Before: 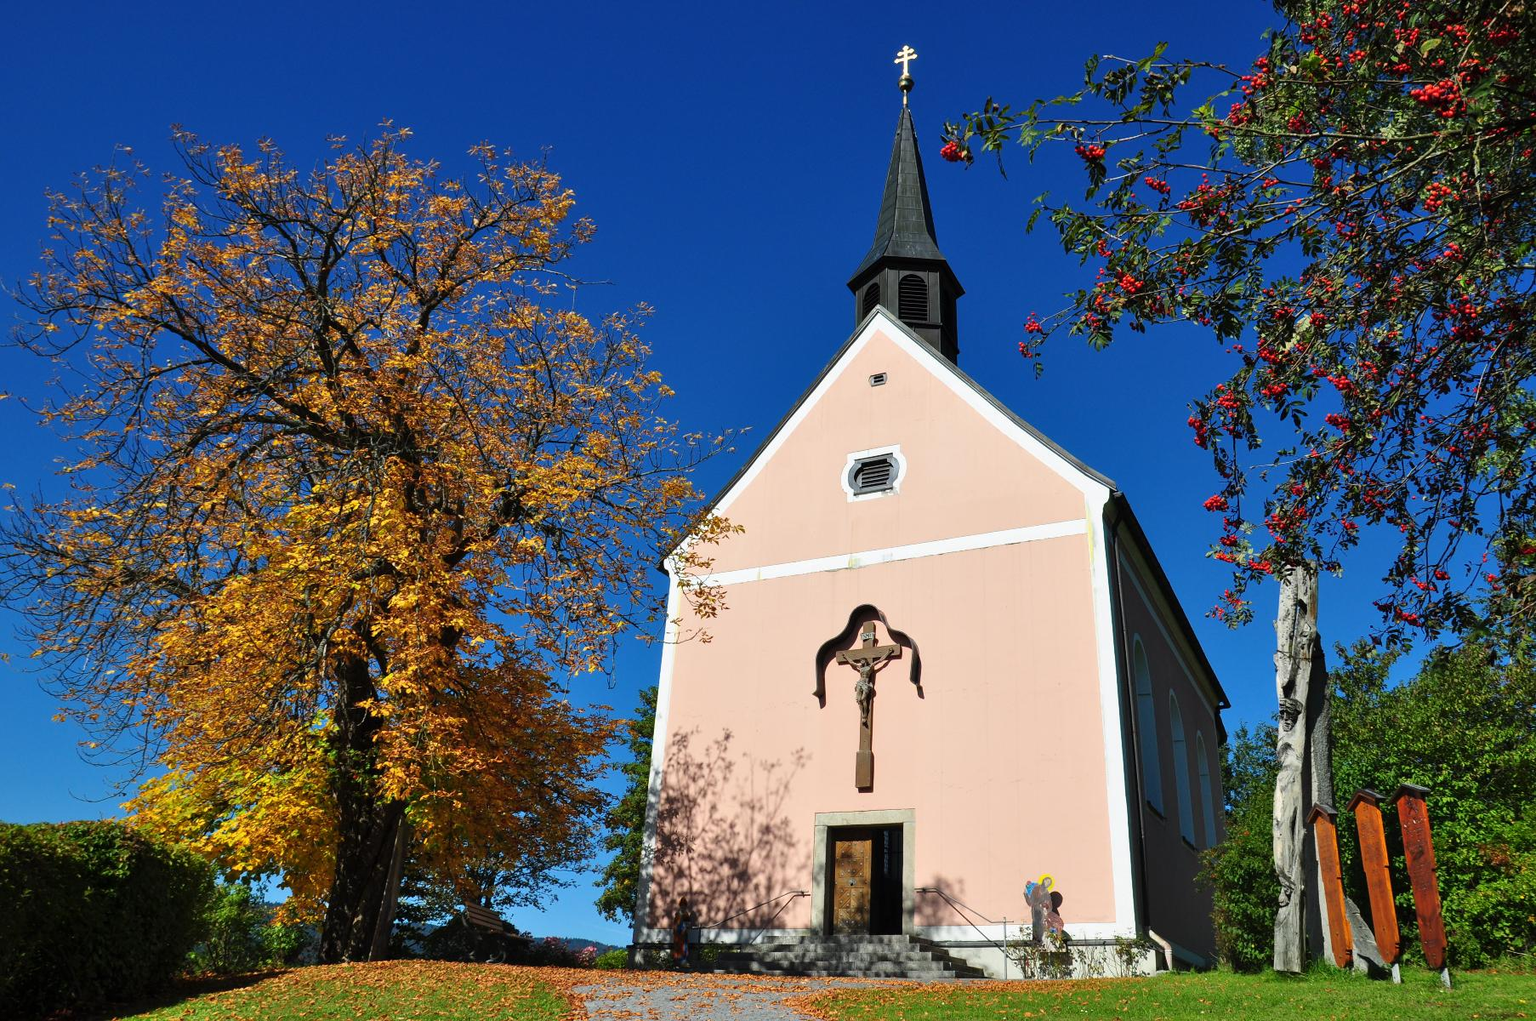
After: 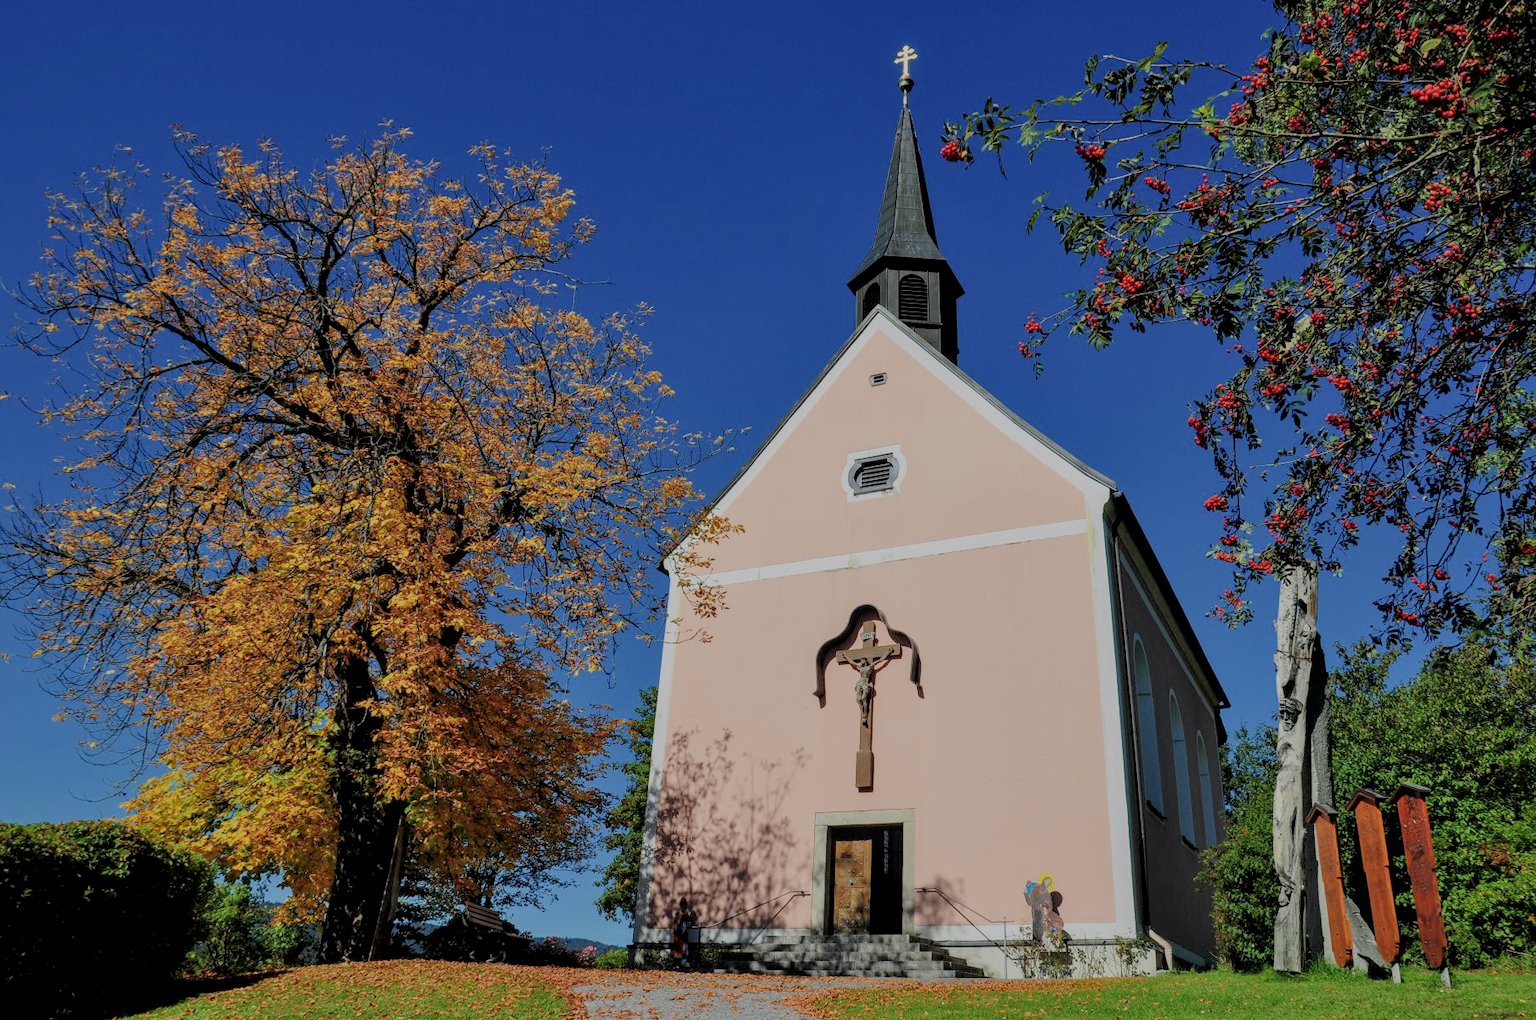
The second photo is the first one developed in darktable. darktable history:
filmic rgb: black relative exposure -7.04 EV, white relative exposure 5.96 EV, target black luminance 0%, hardness 2.74, latitude 60.9%, contrast 0.689, highlights saturation mix 11.06%, shadows ↔ highlights balance -0.073%
local contrast: on, module defaults
